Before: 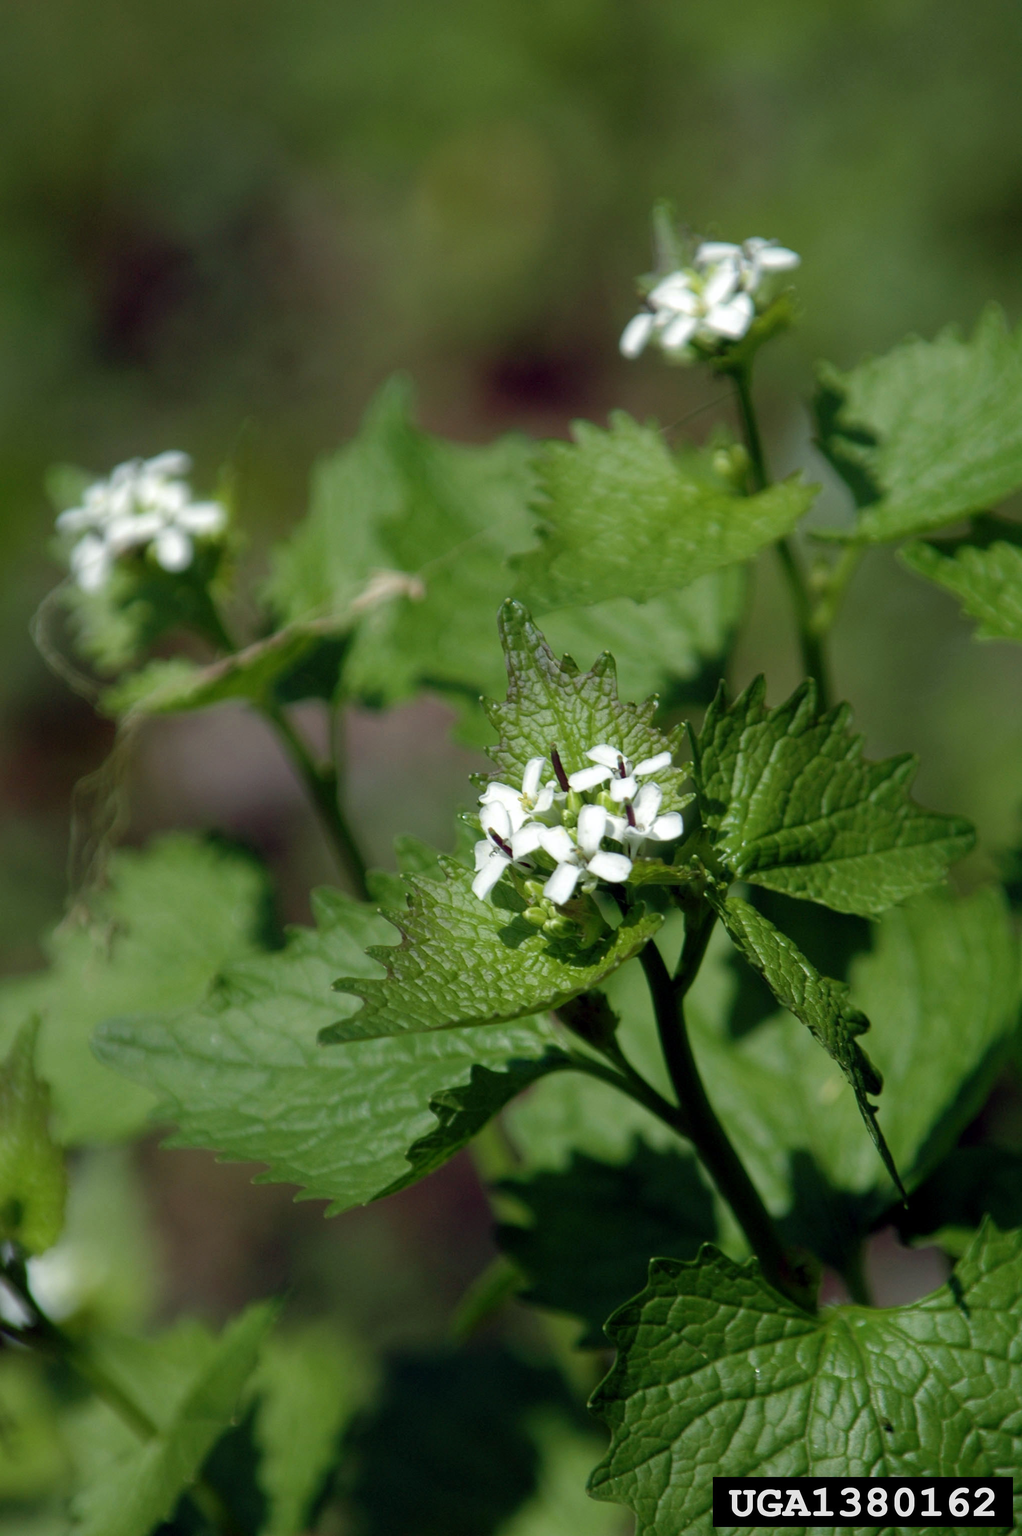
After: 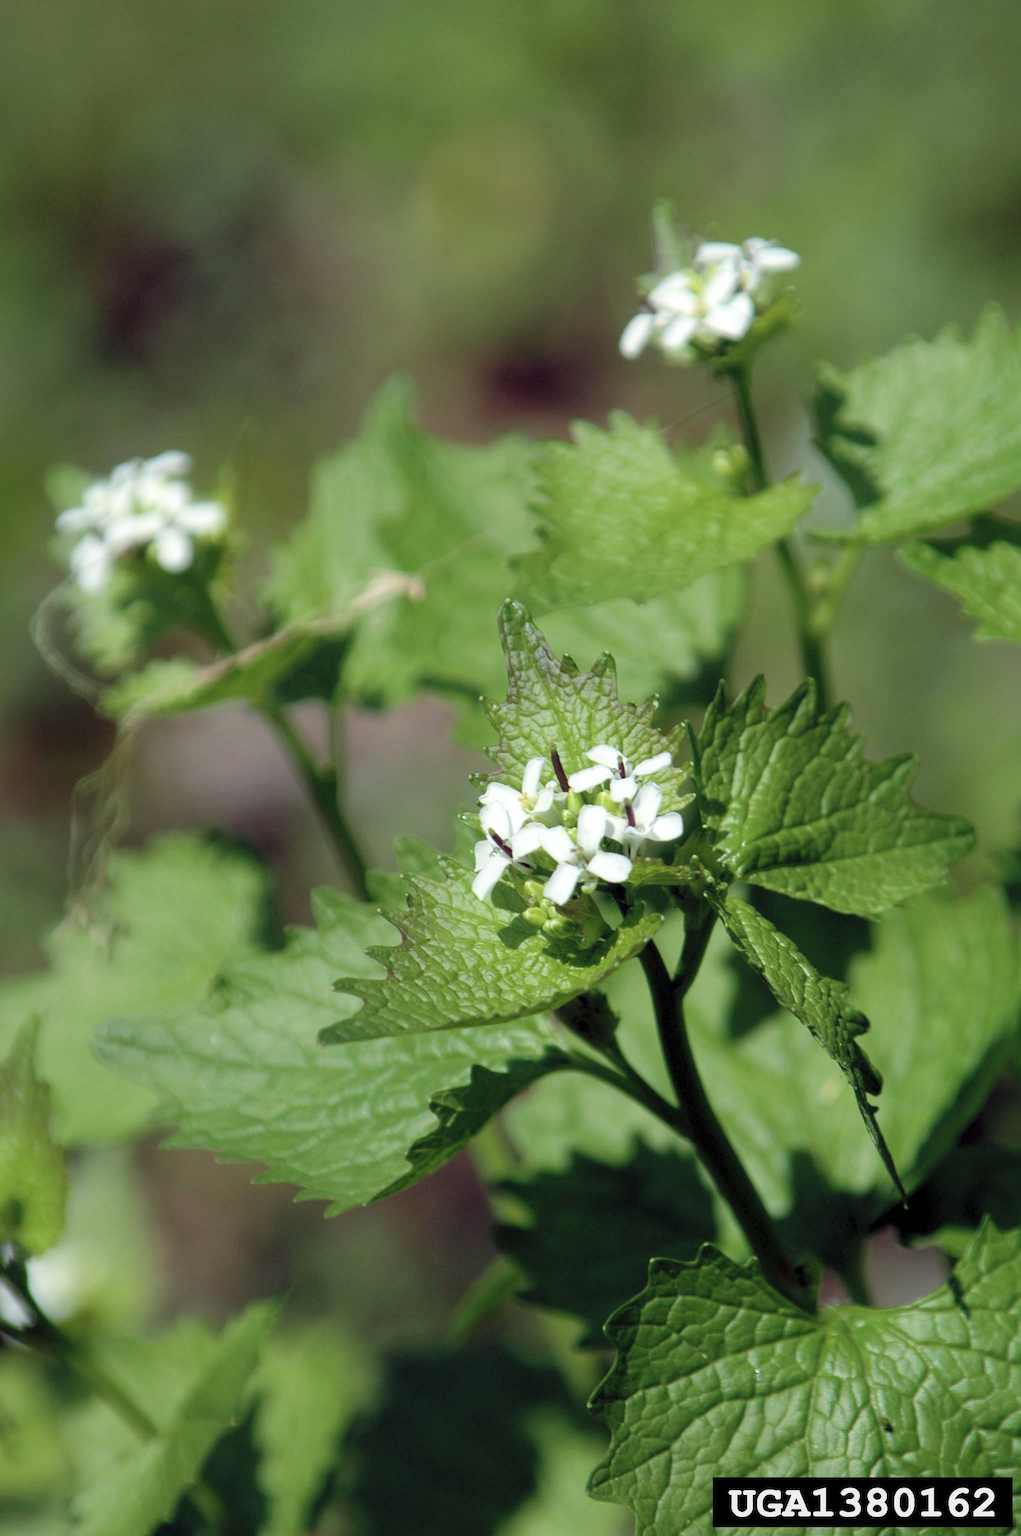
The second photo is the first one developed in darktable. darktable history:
contrast brightness saturation: contrast 0.141, brightness 0.215
